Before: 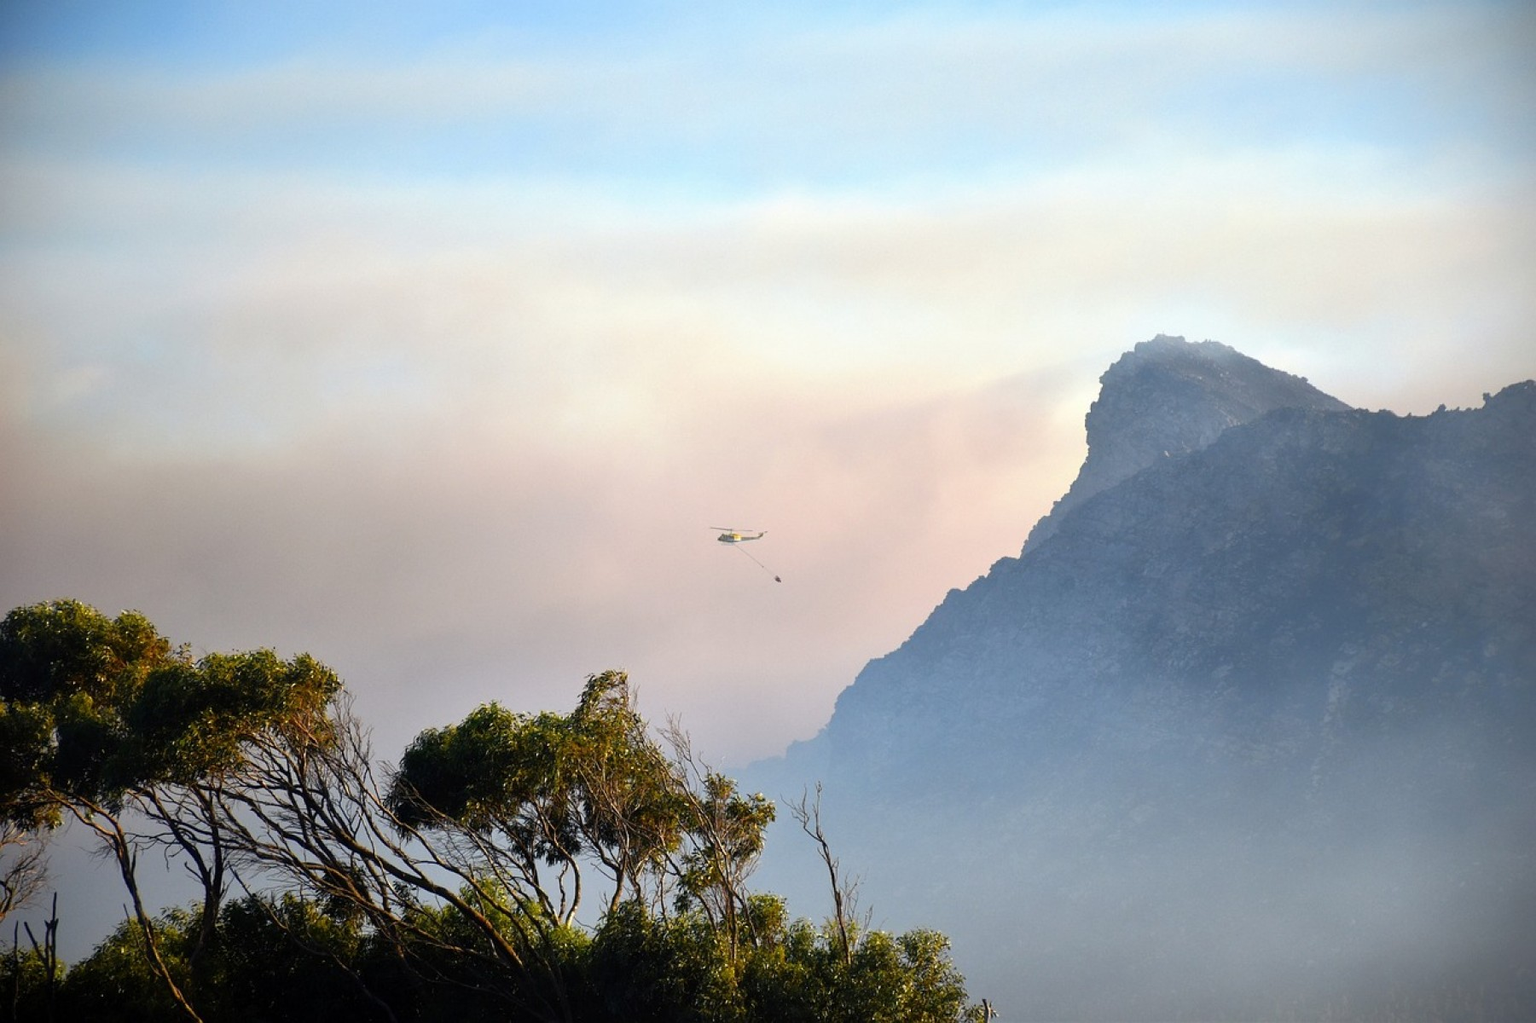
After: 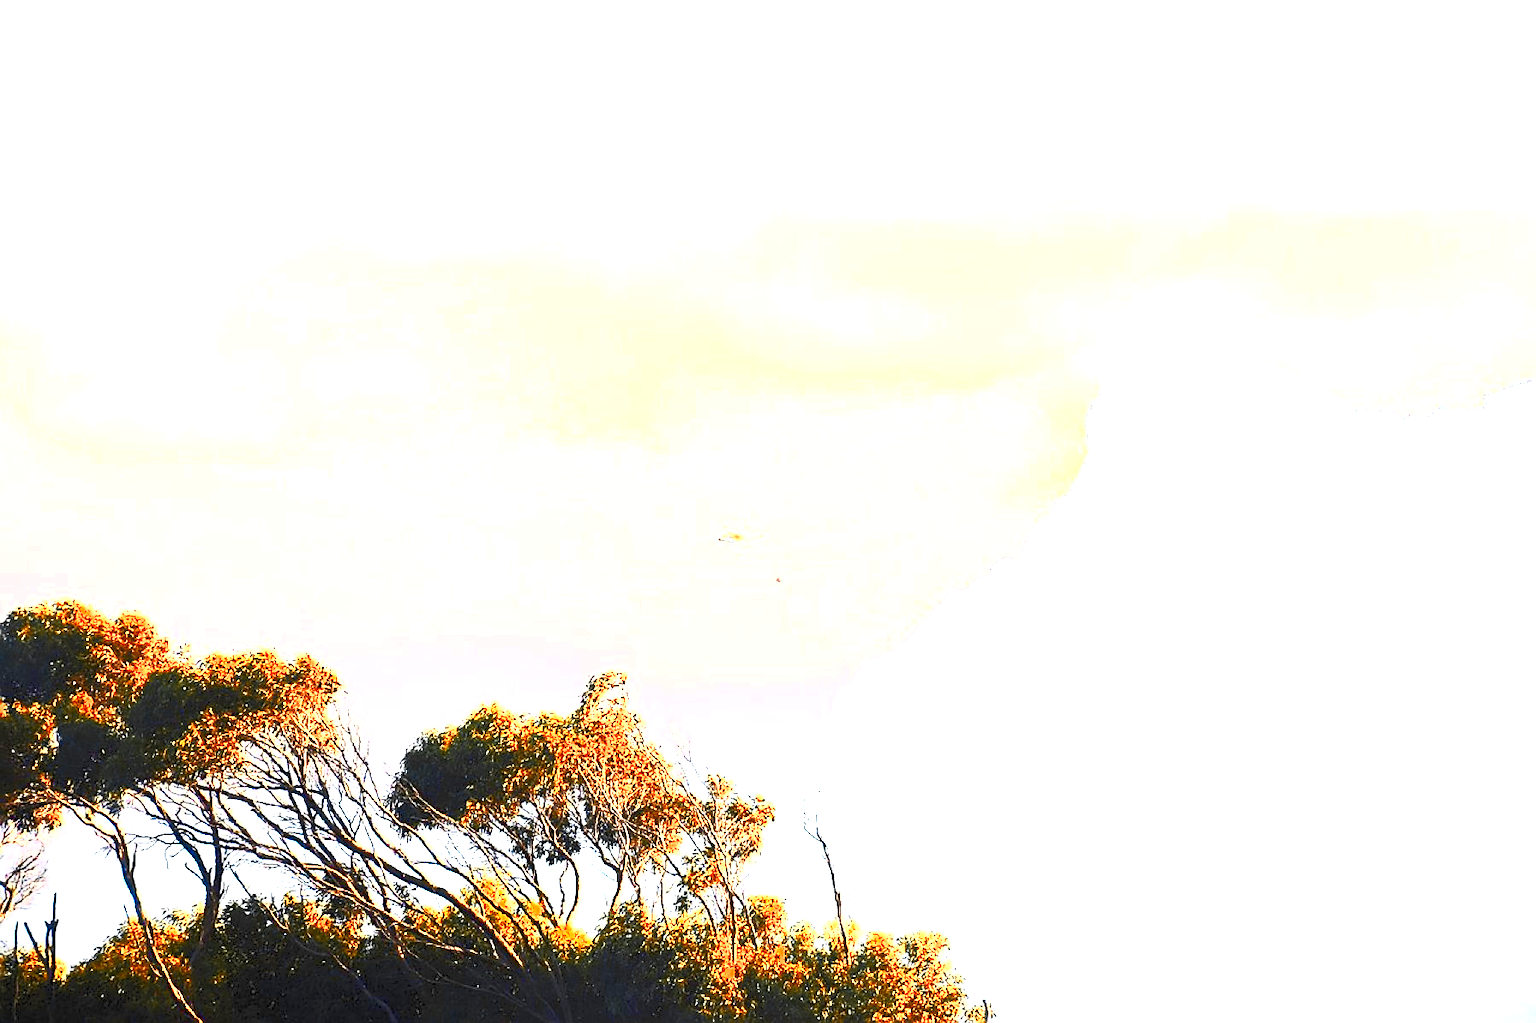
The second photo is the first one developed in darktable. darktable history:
exposure: black level correction 0, exposure 1.388 EV, compensate exposure bias true, compensate highlight preservation false
color zones: curves: ch0 [(0.009, 0.528) (0.136, 0.6) (0.255, 0.586) (0.39, 0.528) (0.522, 0.584) (0.686, 0.736) (0.849, 0.561)]; ch1 [(0.045, 0.781) (0.14, 0.416) (0.257, 0.695) (0.442, 0.032) (0.738, 0.338) (0.818, 0.632) (0.891, 0.741) (1, 0.704)]; ch2 [(0, 0.667) (0.141, 0.52) (0.26, 0.37) (0.474, 0.432) (0.743, 0.286)]
contrast brightness saturation: contrast 1, brightness 1, saturation 1
sharpen: amount 0.55
